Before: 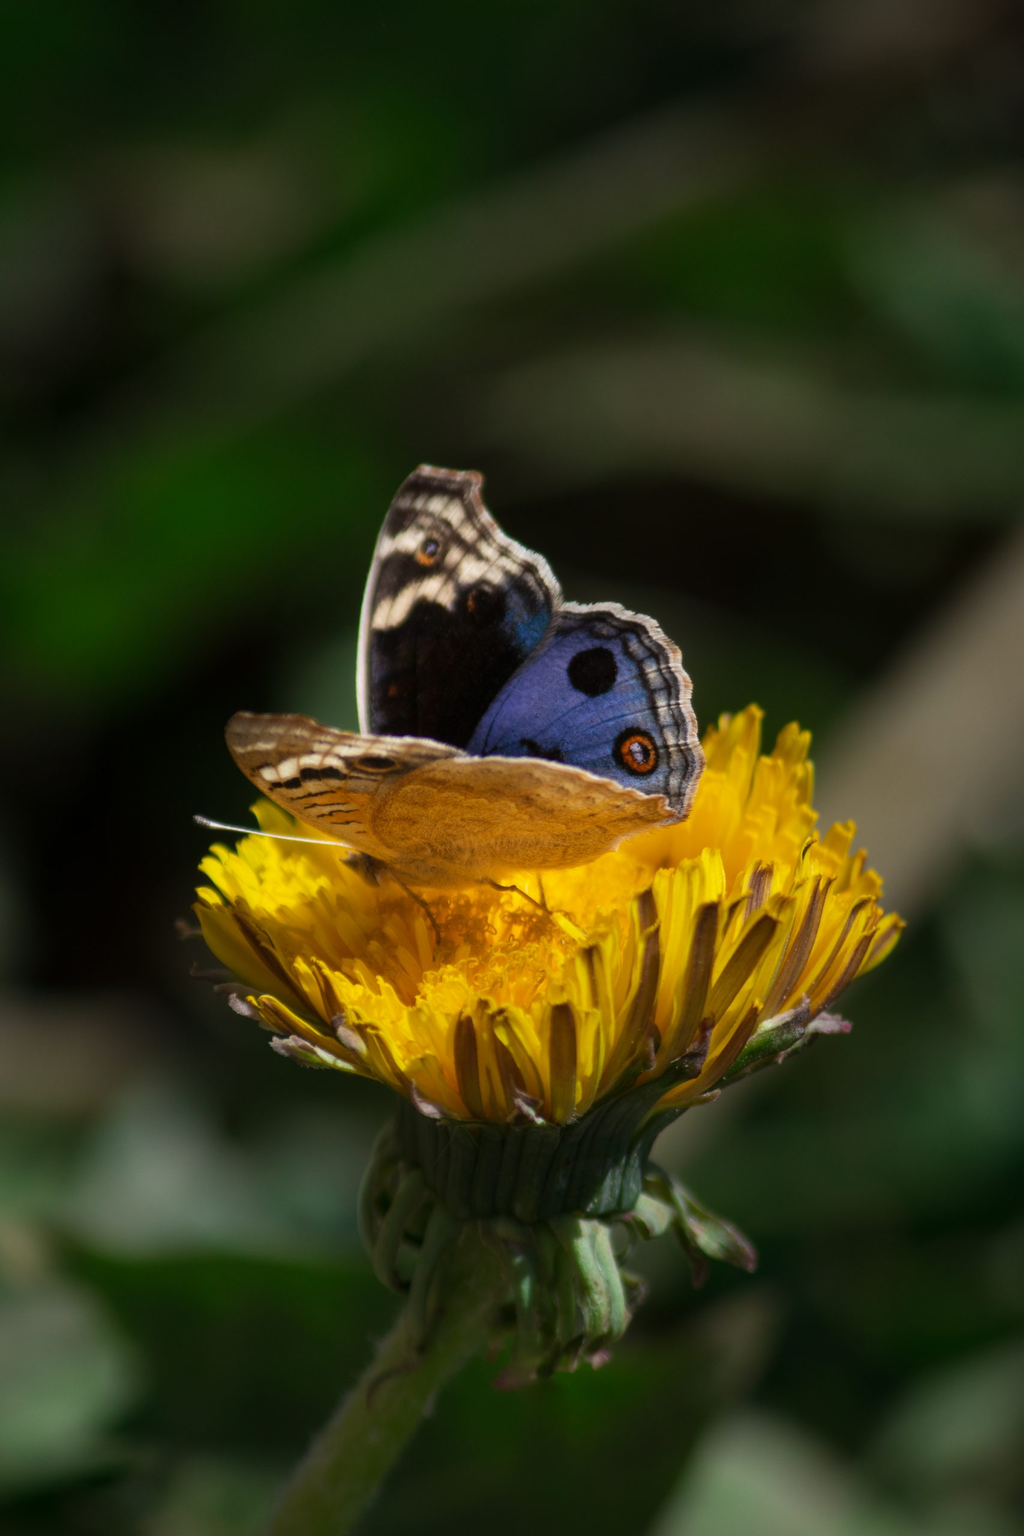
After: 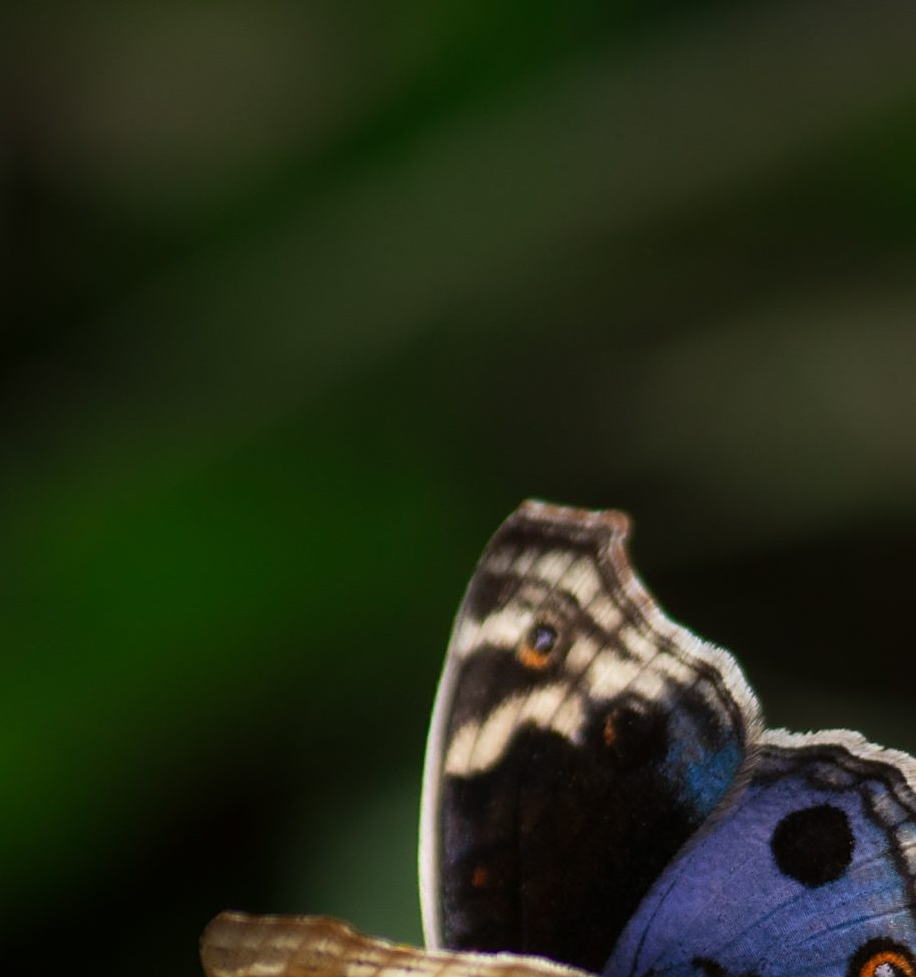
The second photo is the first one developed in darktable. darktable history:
sharpen: on, module defaults
crop: left 10.299%, top 10.738%, right 35.986%, bottom 51.078%
